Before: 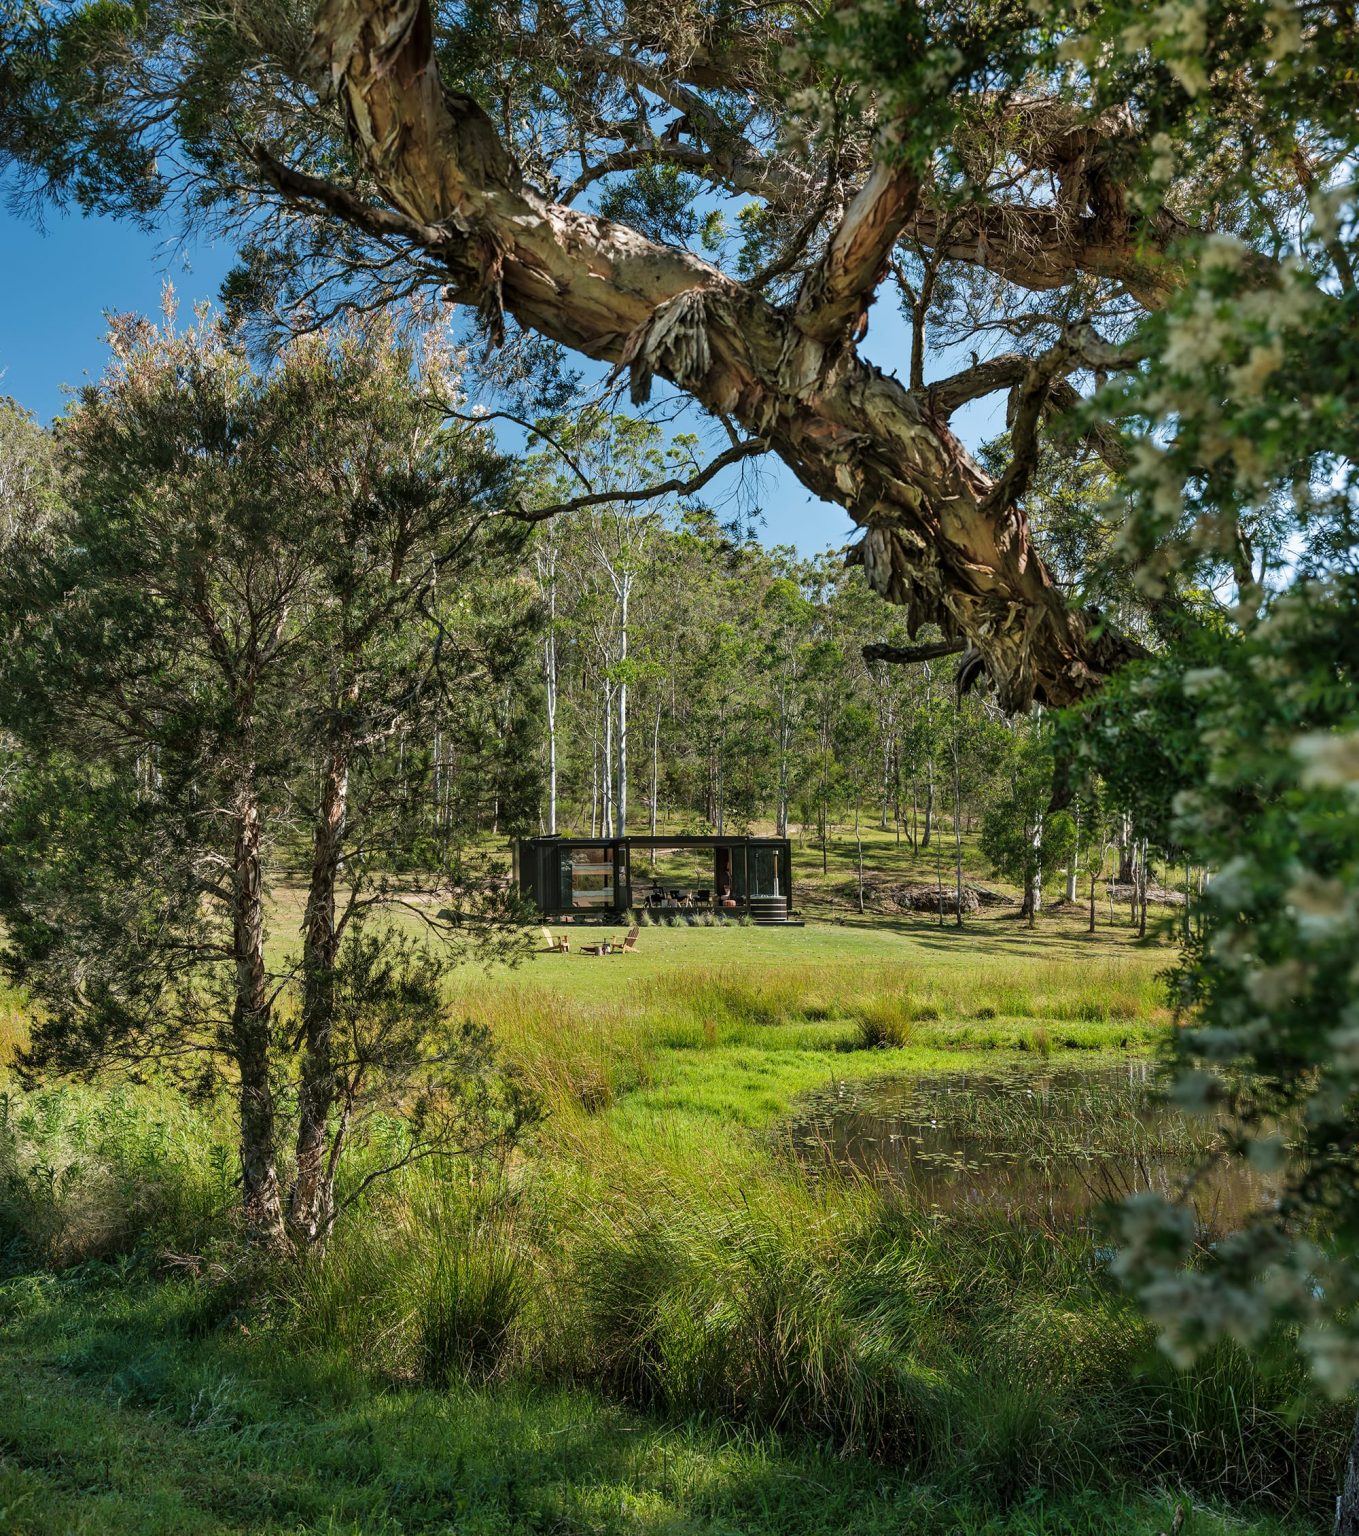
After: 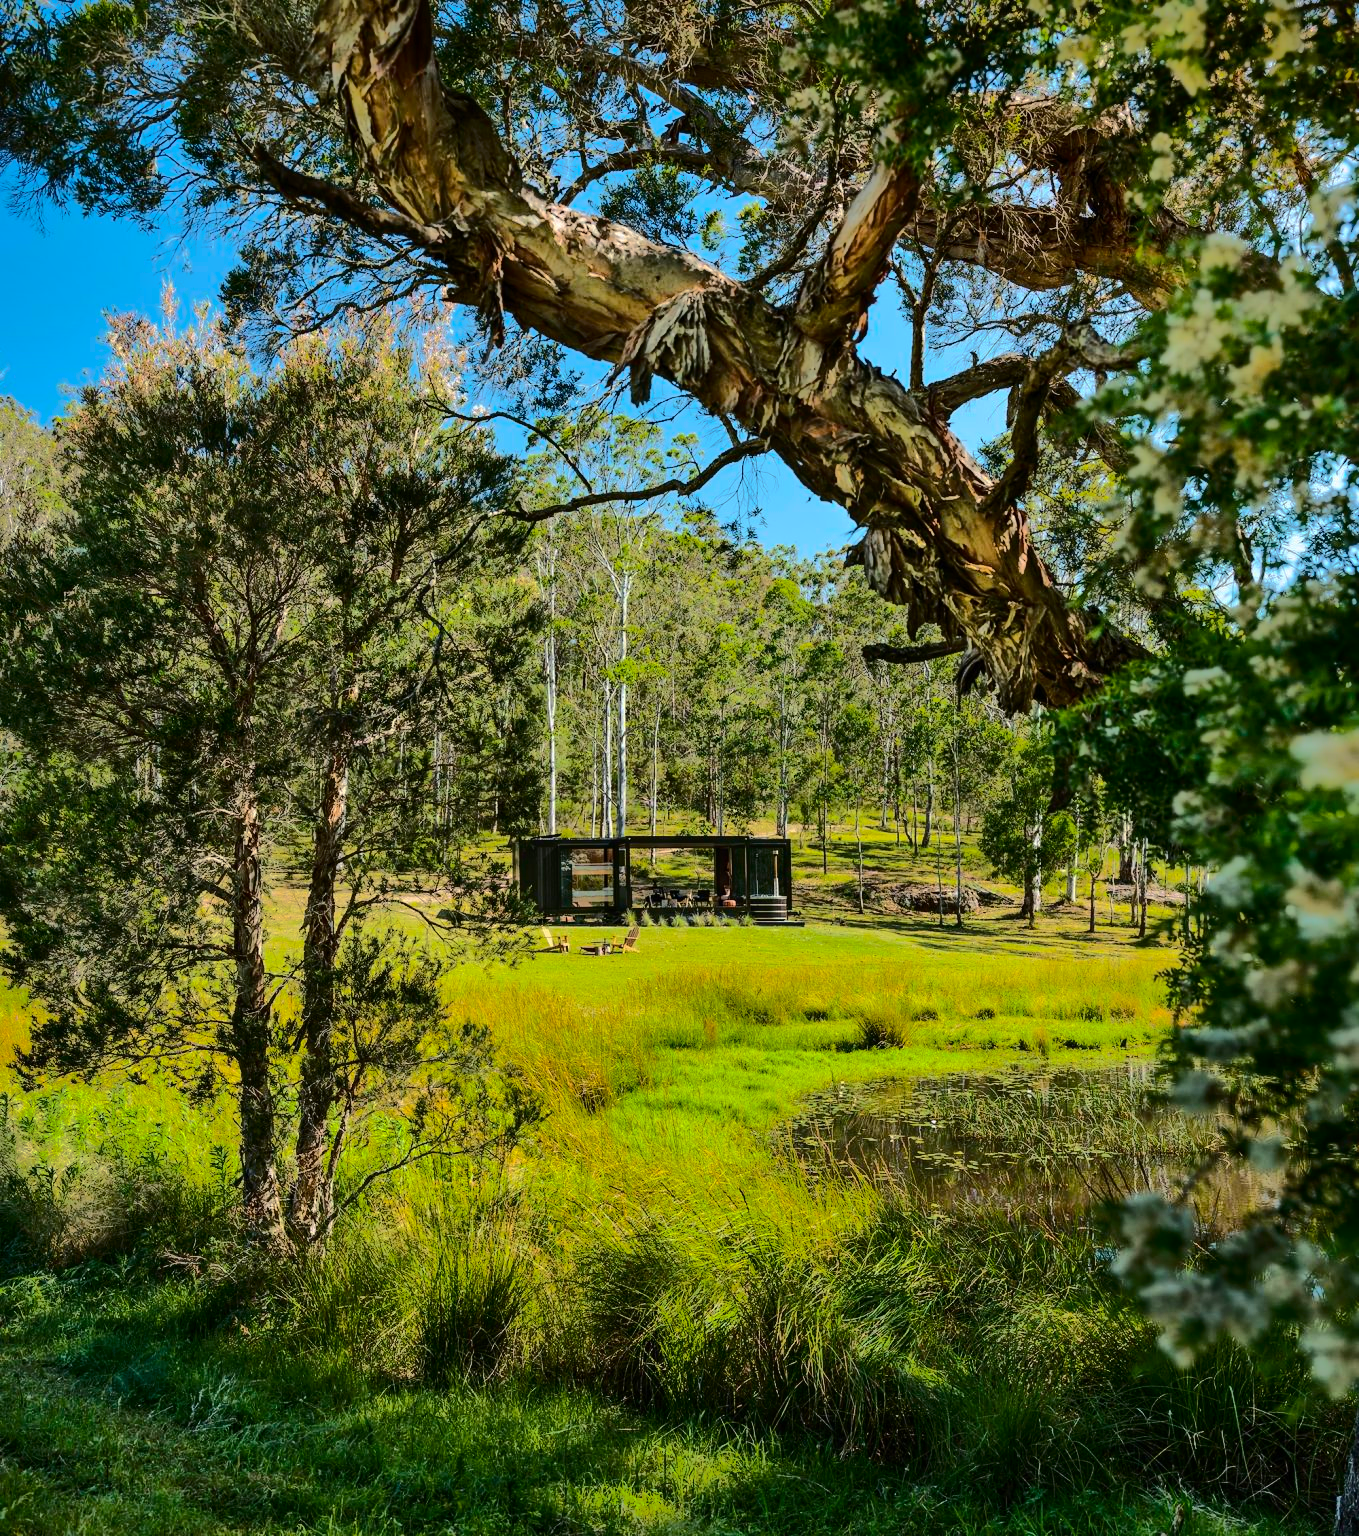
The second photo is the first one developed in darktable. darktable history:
tone curve: curves: ch0 [(0, 0) (0.003, 0.005) (0.011, 0.011) (0.025, 0.02) (0.044, 0.03) (0.069, 0.041) (0.1, 0.062) (0.136, 0.089) (0.177, 0.135) (0.224, 0.189) (0.277, 0.259) (0.335, 0.373) (0.399, 0.499) (0.468, 0.622) (0.543, 0.724) (0.623, 0.807) (0.709, 0.868) (0.801, 0.916) (0.898, 0.964) (1, 1)], color space Lab, independent channels, preserve colors none
shadows and highlights: shadows -19.81, highlights -73.79, shadows color adjustment 98%, highlights color adjustment 58.66%
color balance rgb: perceptual saturation grading › global saturation 30.642%, global vibrance 20%
